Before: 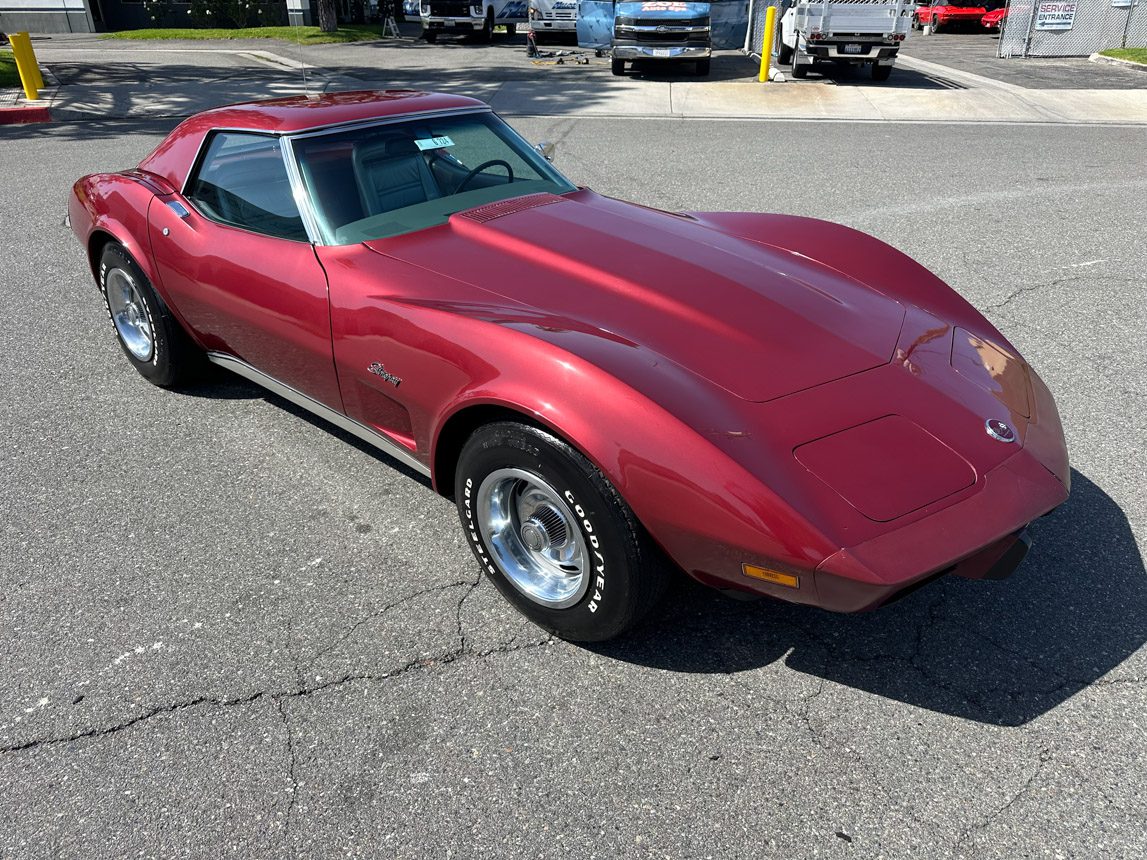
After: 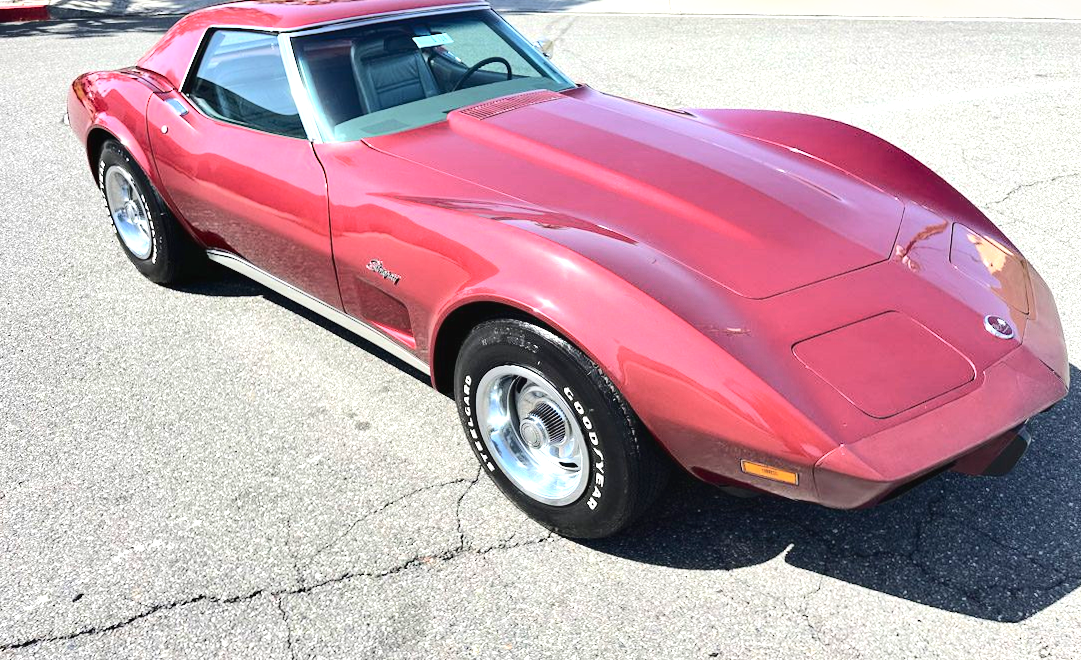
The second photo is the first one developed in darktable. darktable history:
exposure: black level correction 0, exposure 1.199 EV, compensate highlight preservation false
crop and rotate: angle 0.091°, top 11.945%, right 5.538%, bottom 11.082%
shadows and highlights: soften with gaussian
tone curve: curves: ch0 [(0, 0.026) (0.146, 0.158) (0.272, 0.34) (0.453, 0.627) (0.687, 0.829) (1, 1)], color space Lab, independent channels, preserve colors none
